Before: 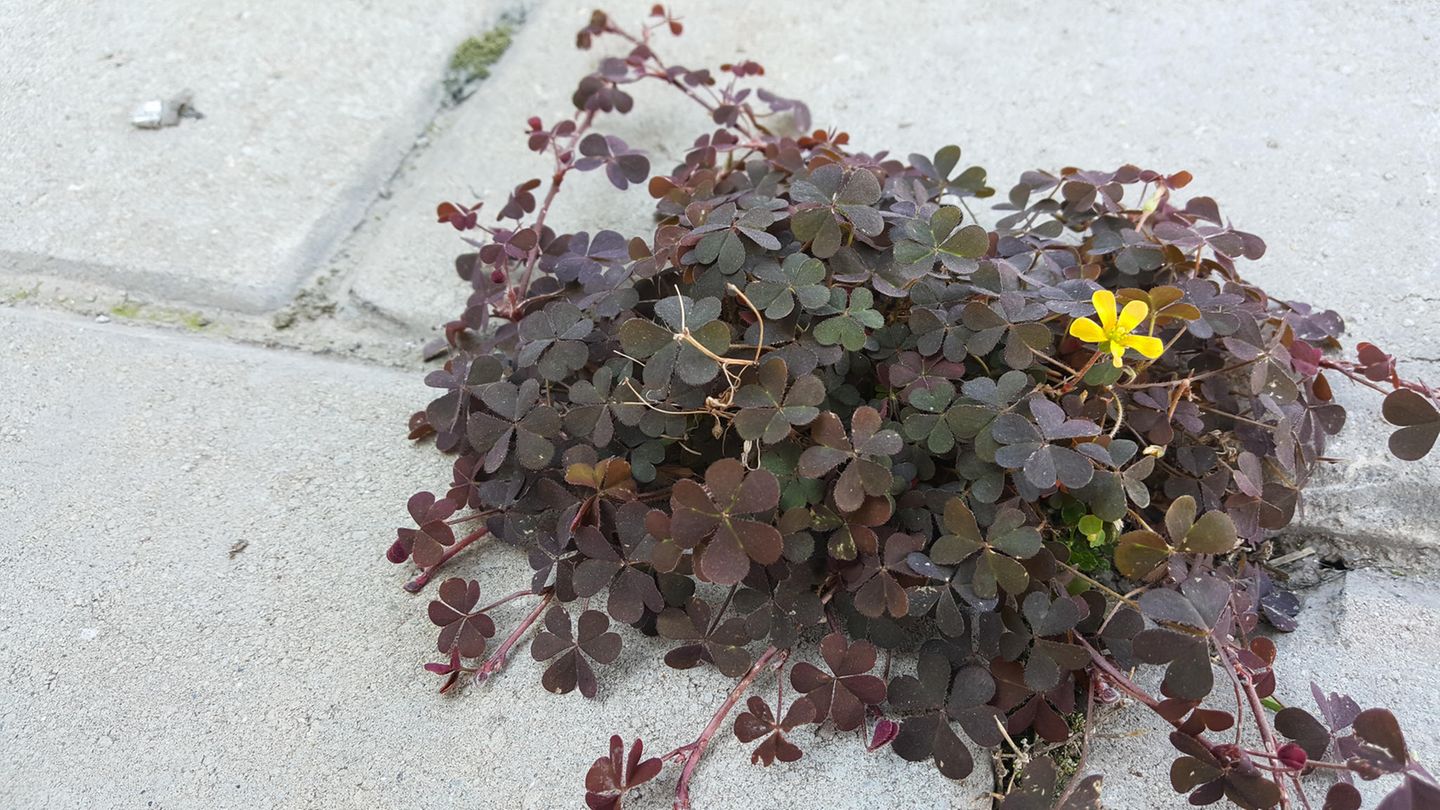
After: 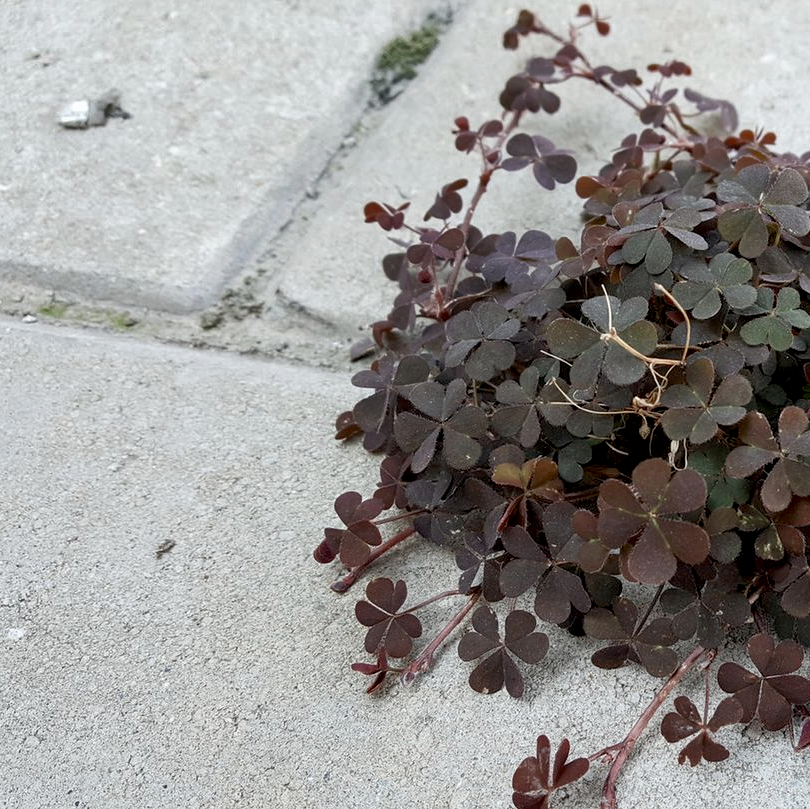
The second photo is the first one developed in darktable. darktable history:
color zones: curves: ch0 [(0, 0.5) (0.125, 0.4) (0.25, 0.5) (0.375, 0.4) (0.5, 0.4) (0.625, 0.6) (0.75, 0.6) (0.875, 0.5)]; ch1 [(0, 0.35) (0.125, 0.45) (0.25, 0.35) (0.375, 0.35) (0.5, 0.35) (0.625, 0.35) (0.75, 0.45) (0.875, 0.35)]; ch2 [(0, 0.6) (0.125, 0.5) (0.25, 0.5) (0.375, 0.6) (0.5, 0.6) (0.625, 0.5) (0.75, 0.5) (0.875, 0.5)]
shadows and highlights: radius 264.75, soften with gaussian
crop: left 5.114%, right 38.589%
exposure: black level correction 0.012, compensate highlight preservation false
